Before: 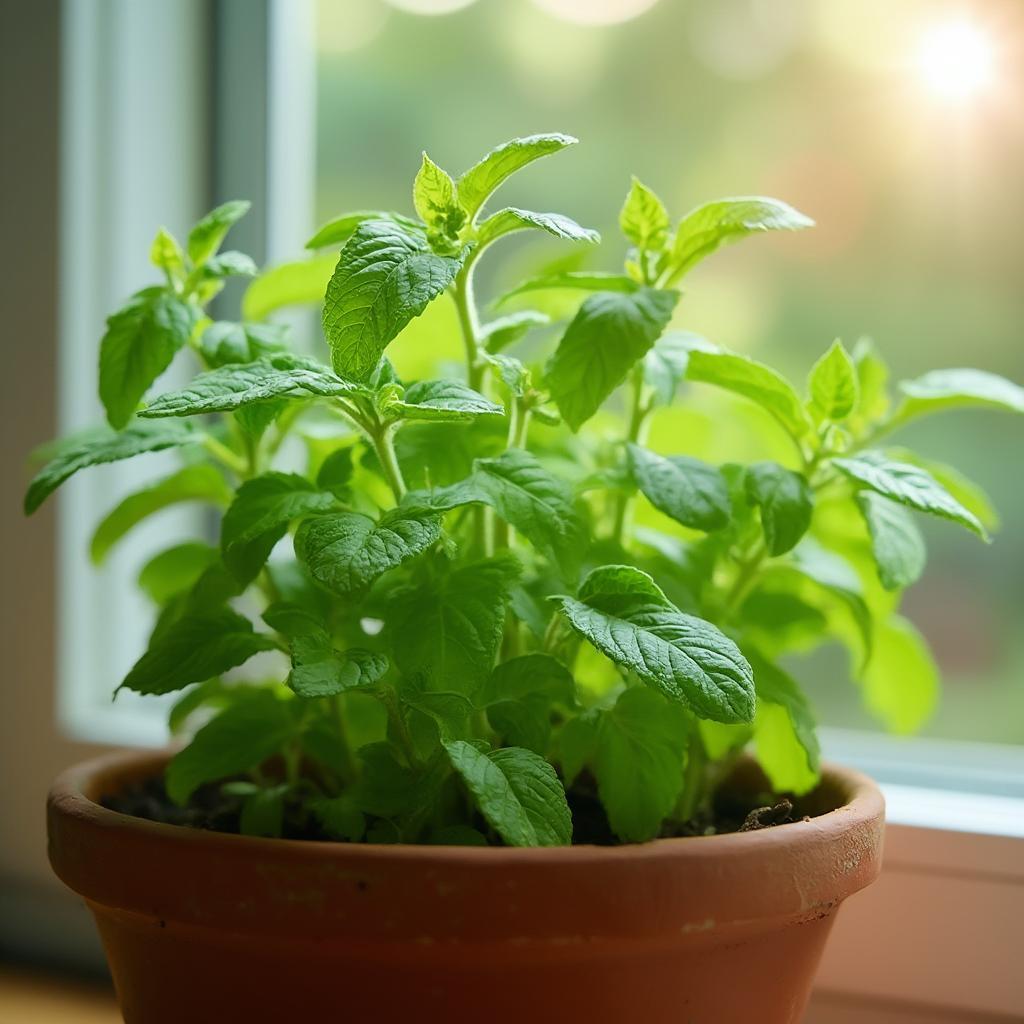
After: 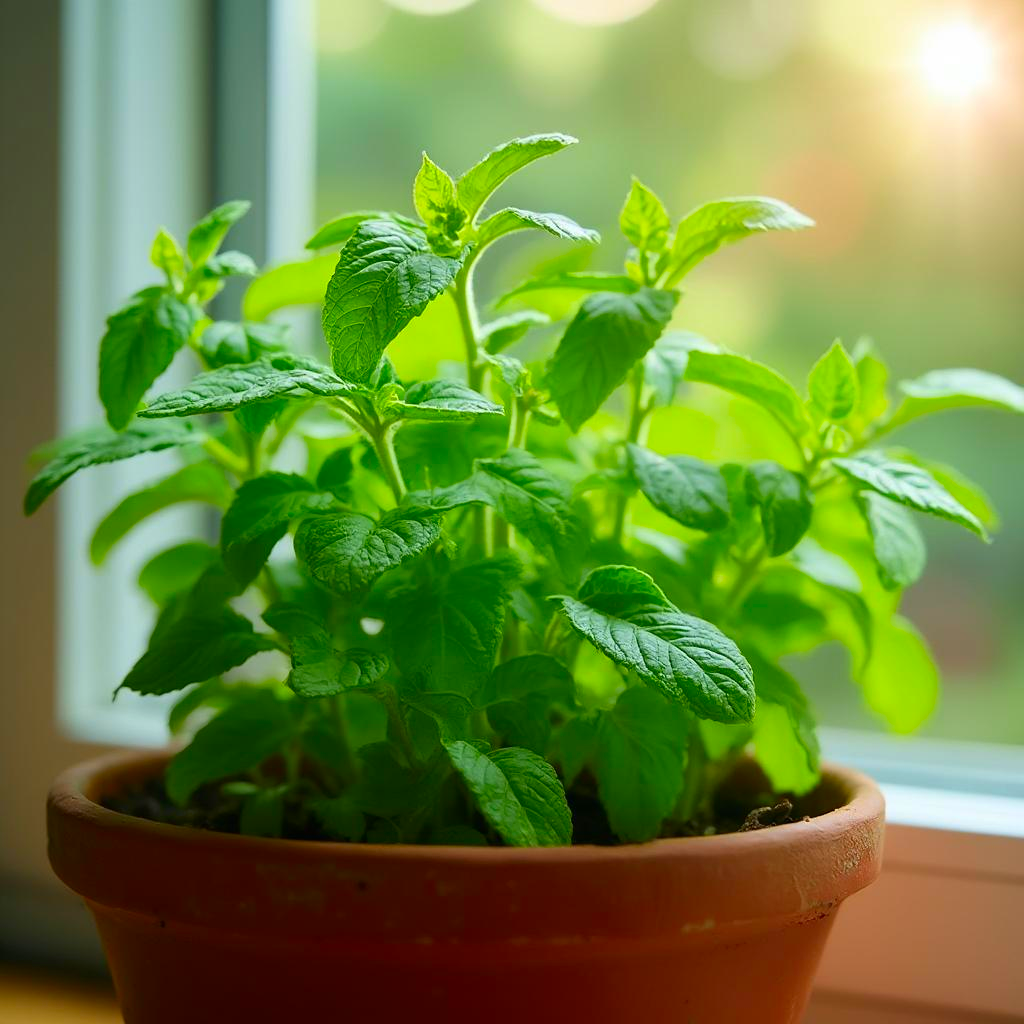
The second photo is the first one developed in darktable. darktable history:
contrast brightness saturation: brightness -0.025, saturation 0.35
